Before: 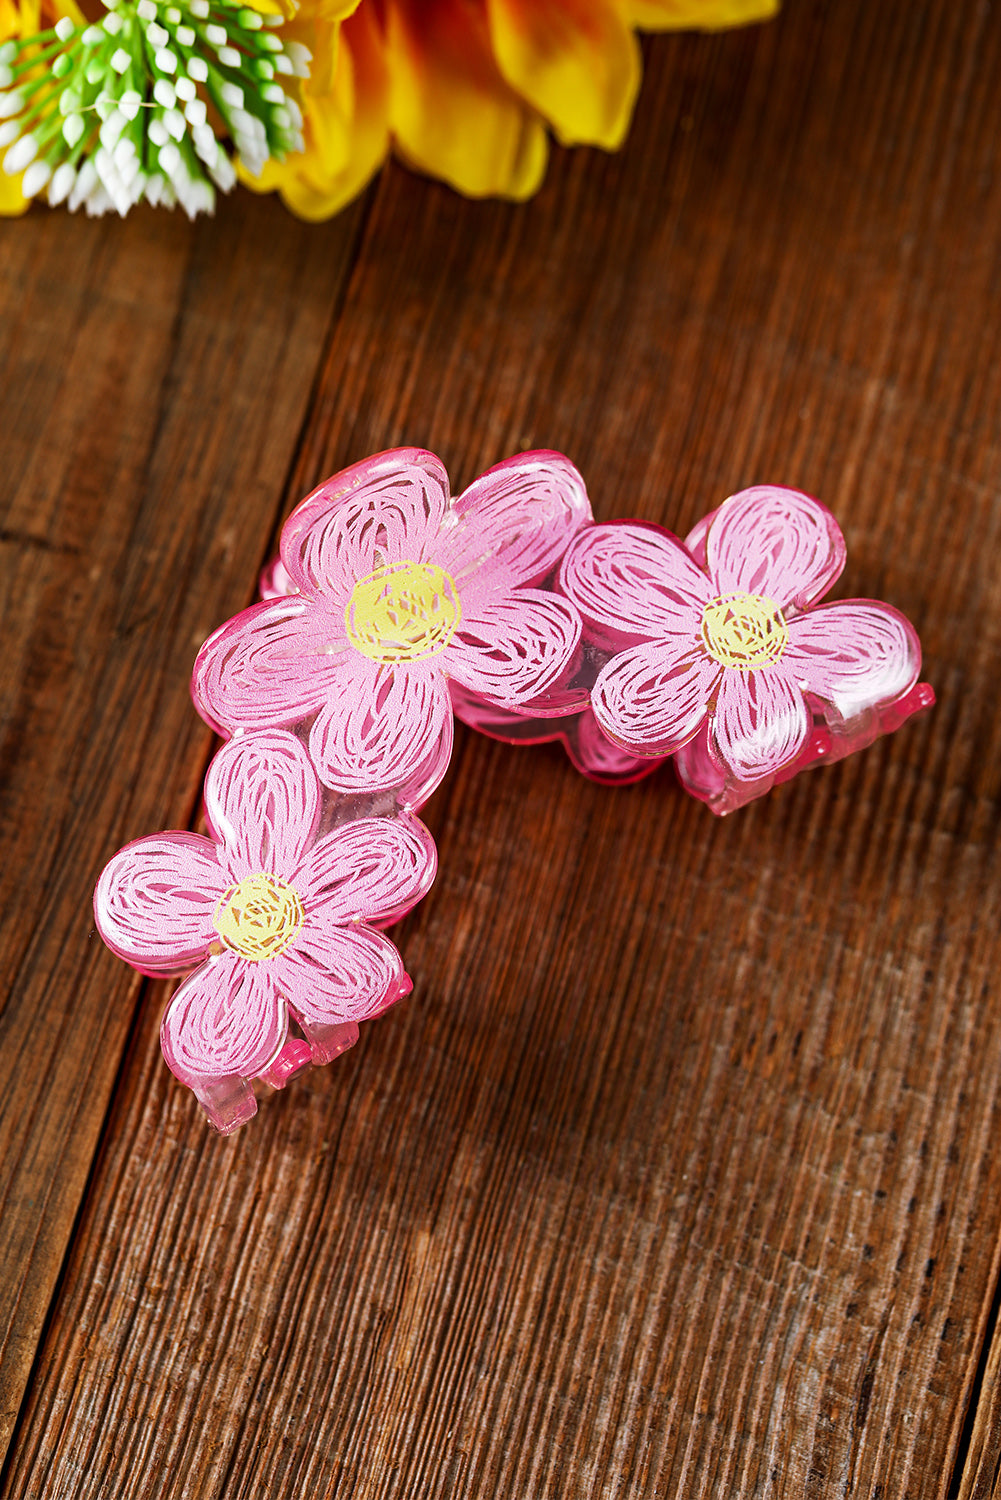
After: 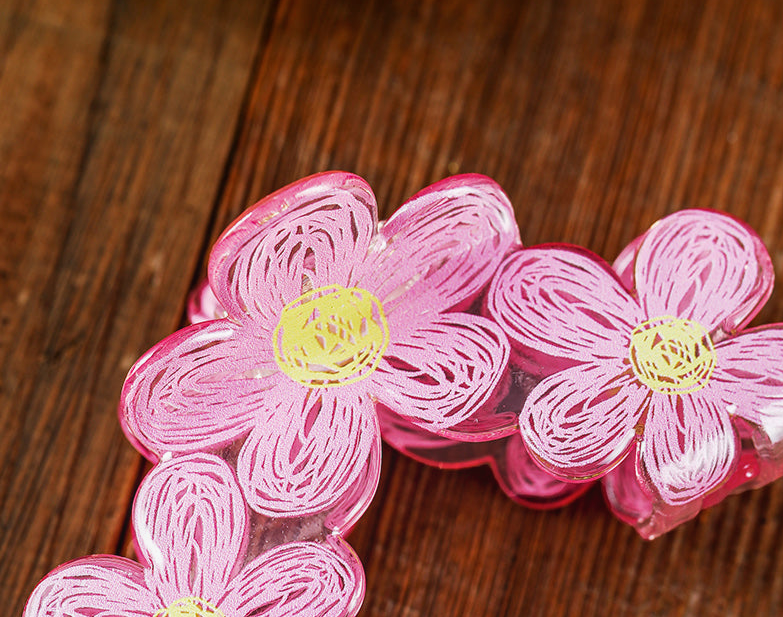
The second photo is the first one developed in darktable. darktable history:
crop: left 7.242%, top 18.43%, right 14.458%, bottom 40.414%
local contrast: detail 109%
